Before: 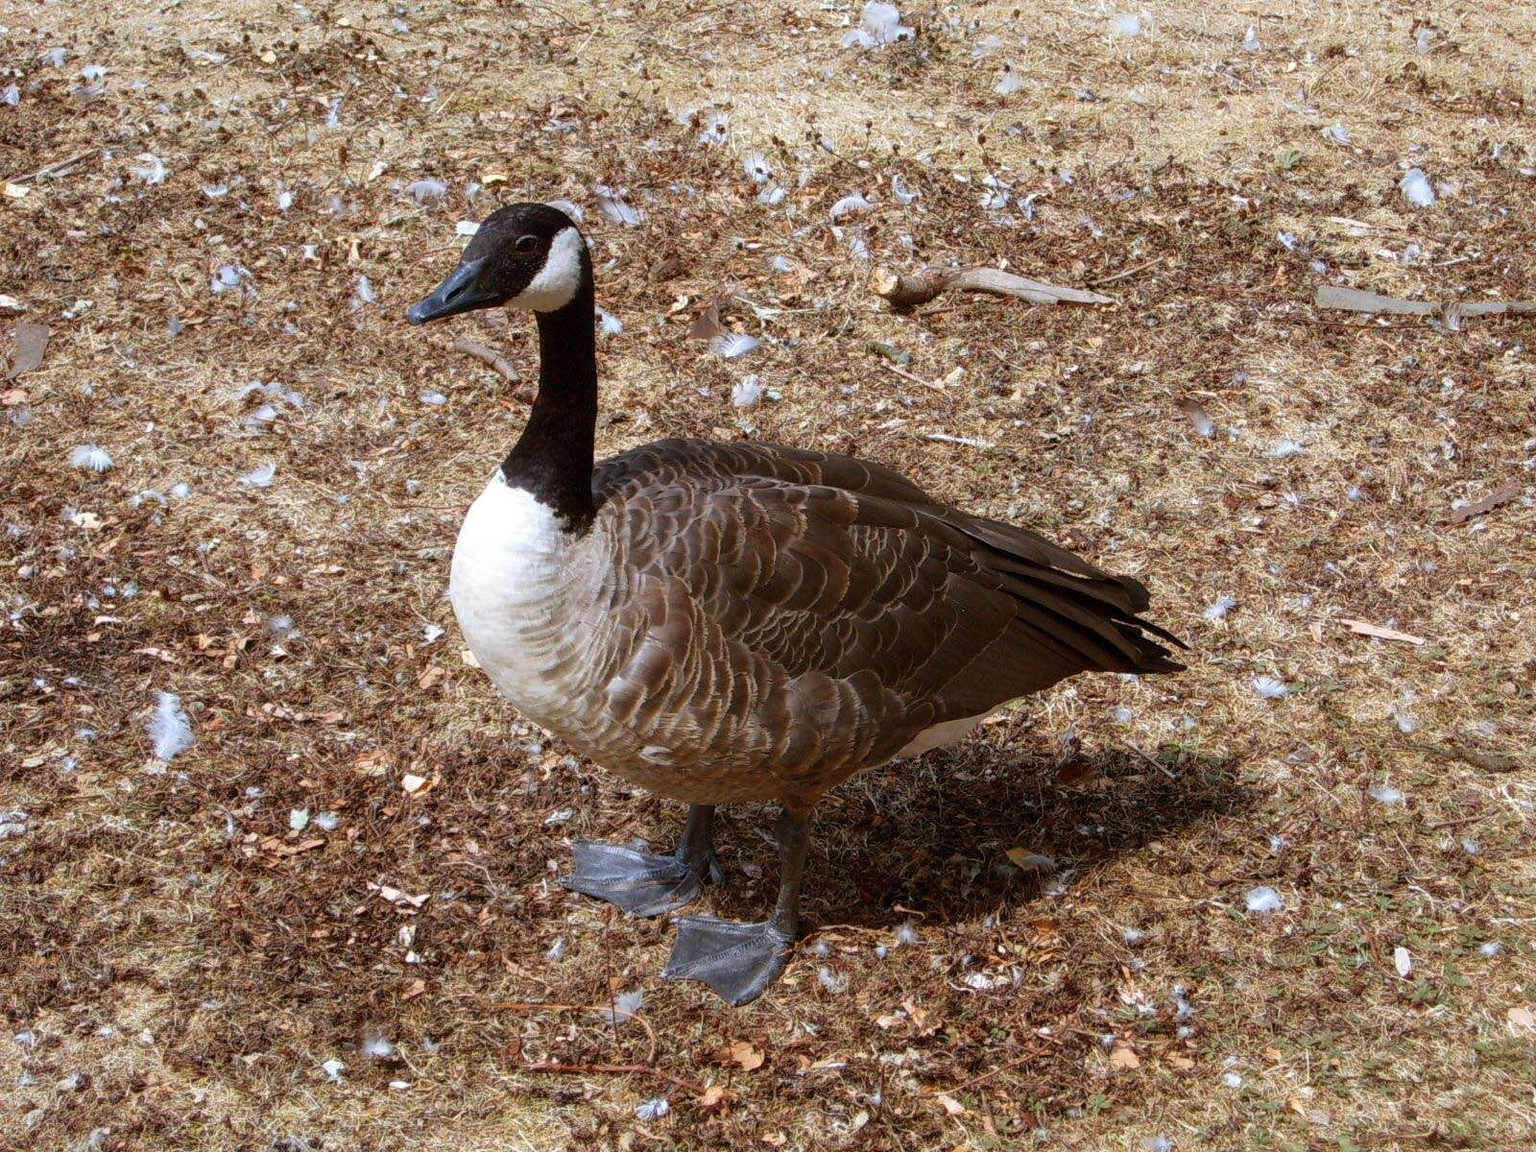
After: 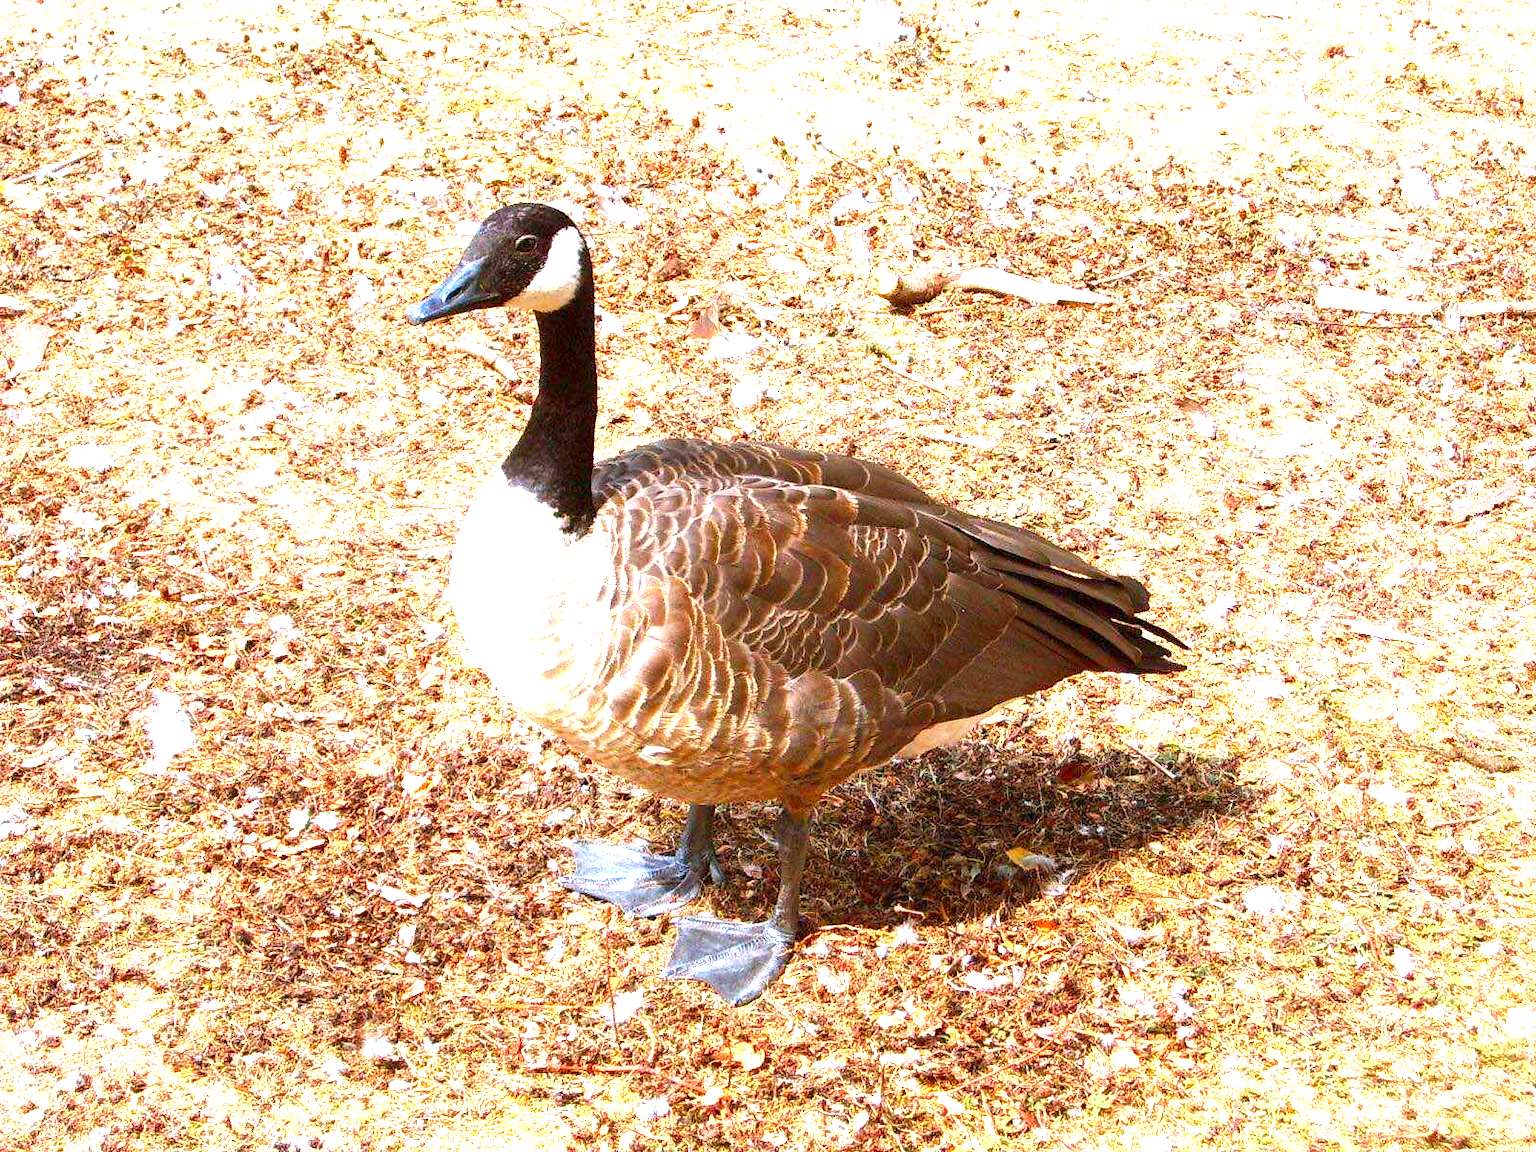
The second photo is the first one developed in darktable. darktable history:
exposure: exposure 2.214 EV, compensate highlight preservation false
contrast brightness saturation: brightness -0.021, saturation 0.34
